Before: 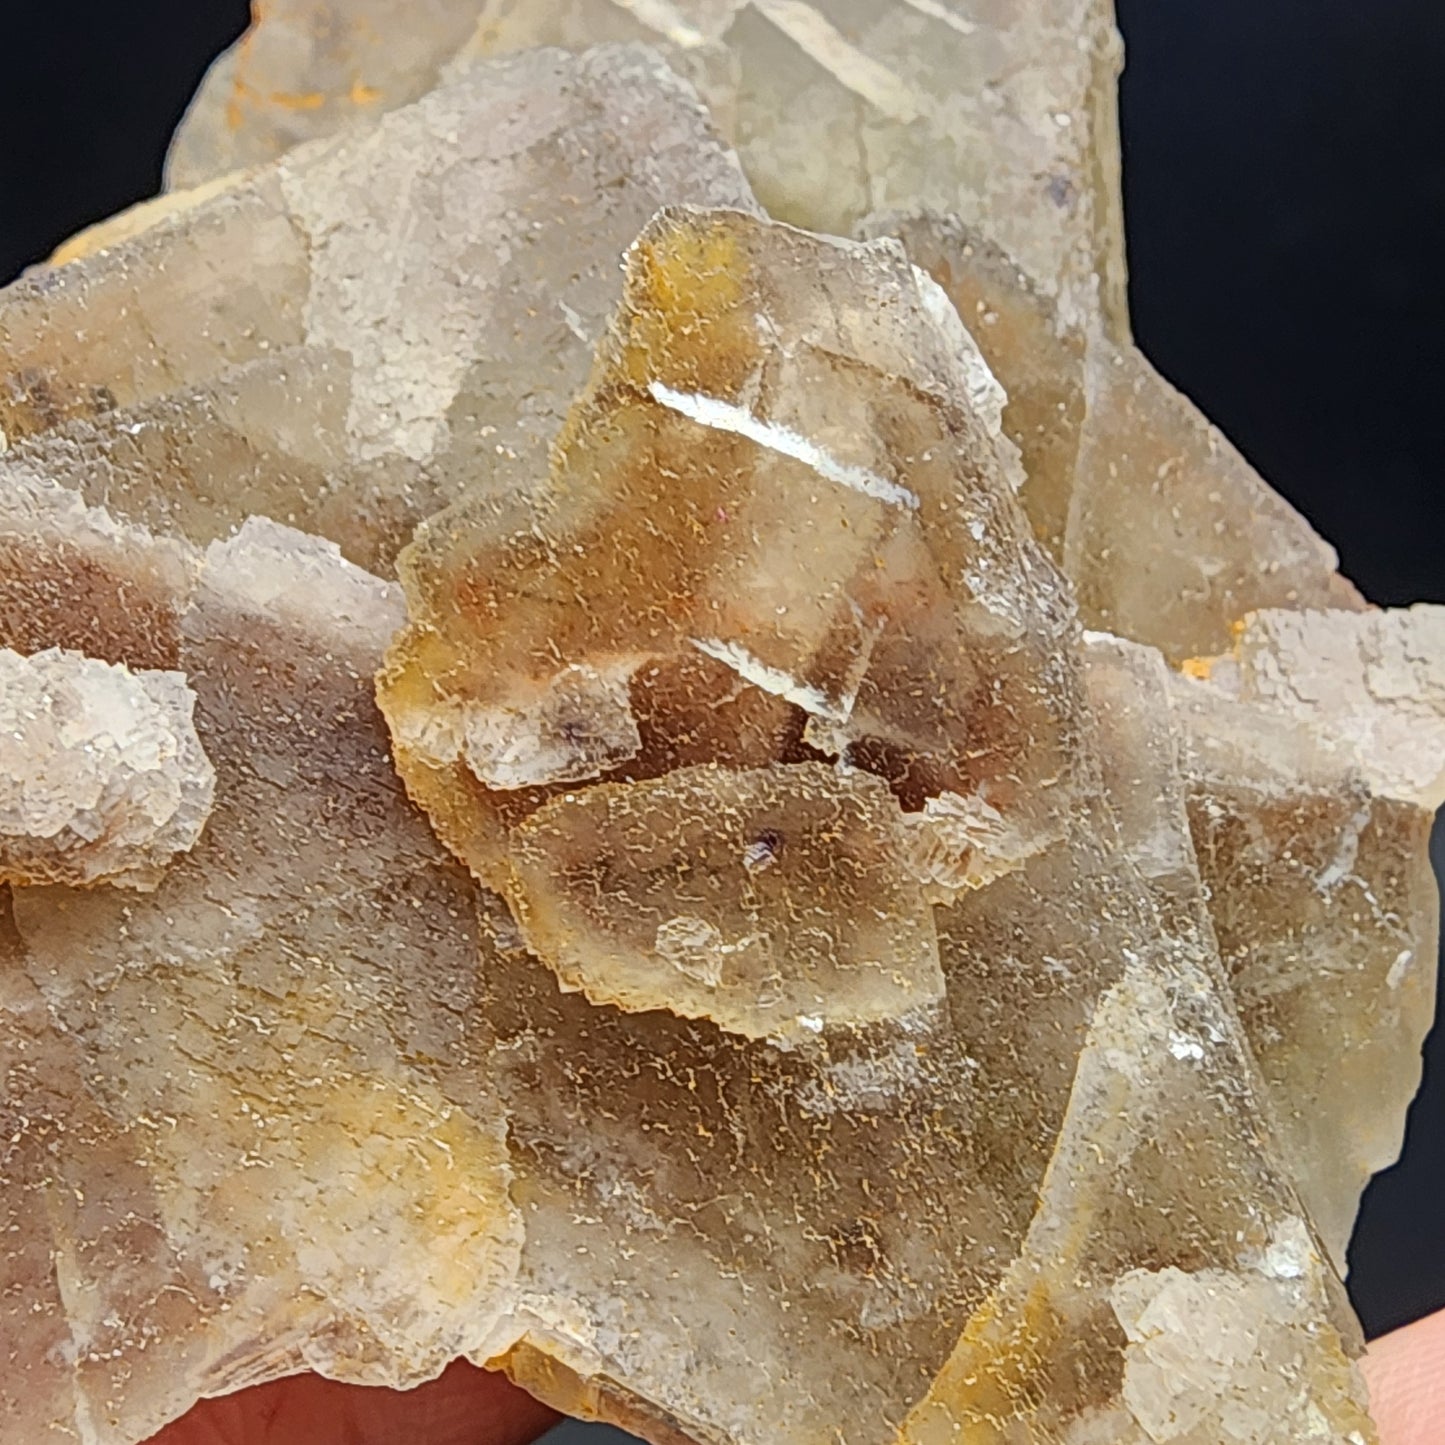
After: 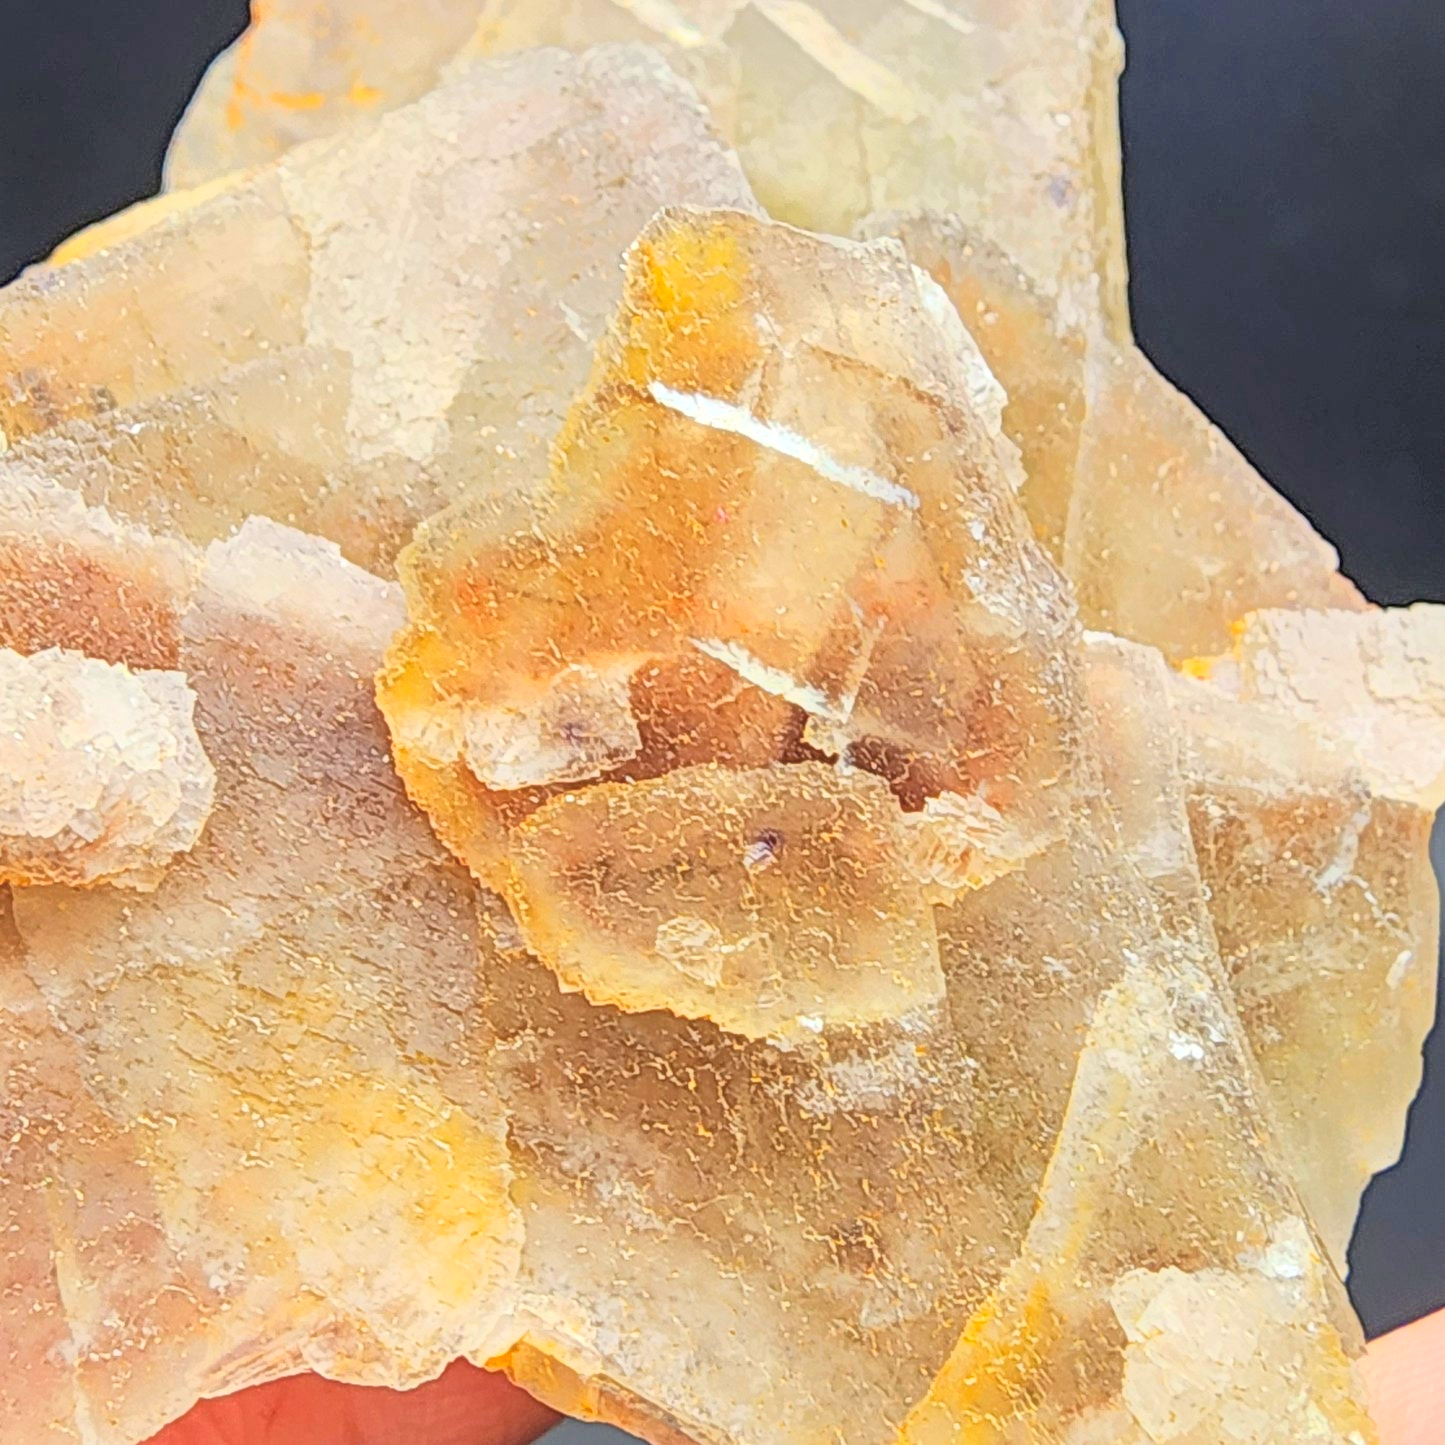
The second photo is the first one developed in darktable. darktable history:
exposure: black level correction 0, exposure 1.741 EV, compensate exposure bias true, compensate highlight preservation false
global tonemap: drago (0.7, 100)
